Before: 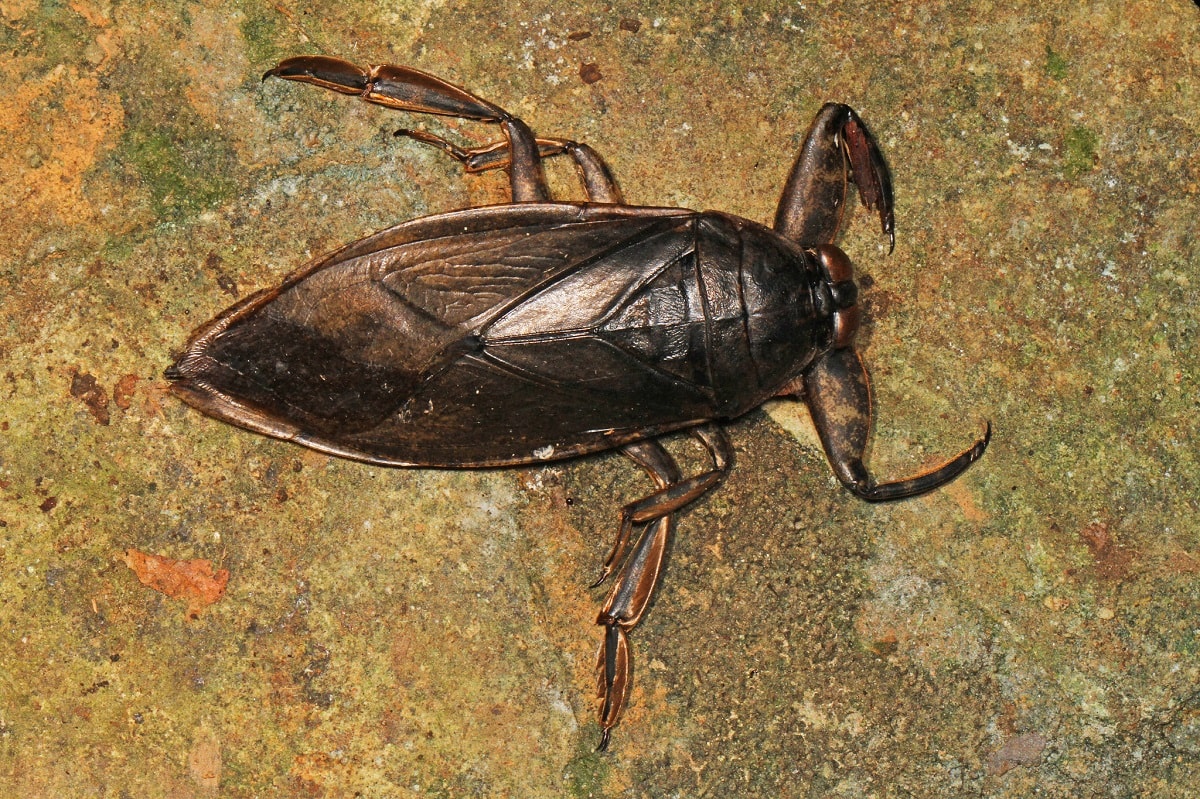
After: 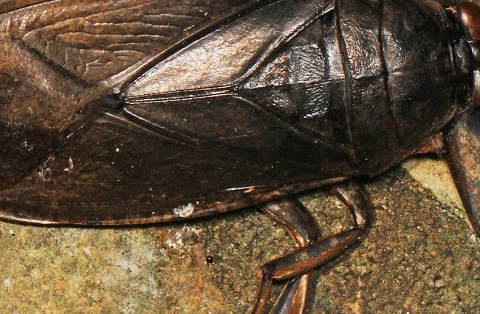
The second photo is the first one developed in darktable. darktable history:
crop: left 30.029%, top 30.379%, right 29.896%, bottom 30.249%
